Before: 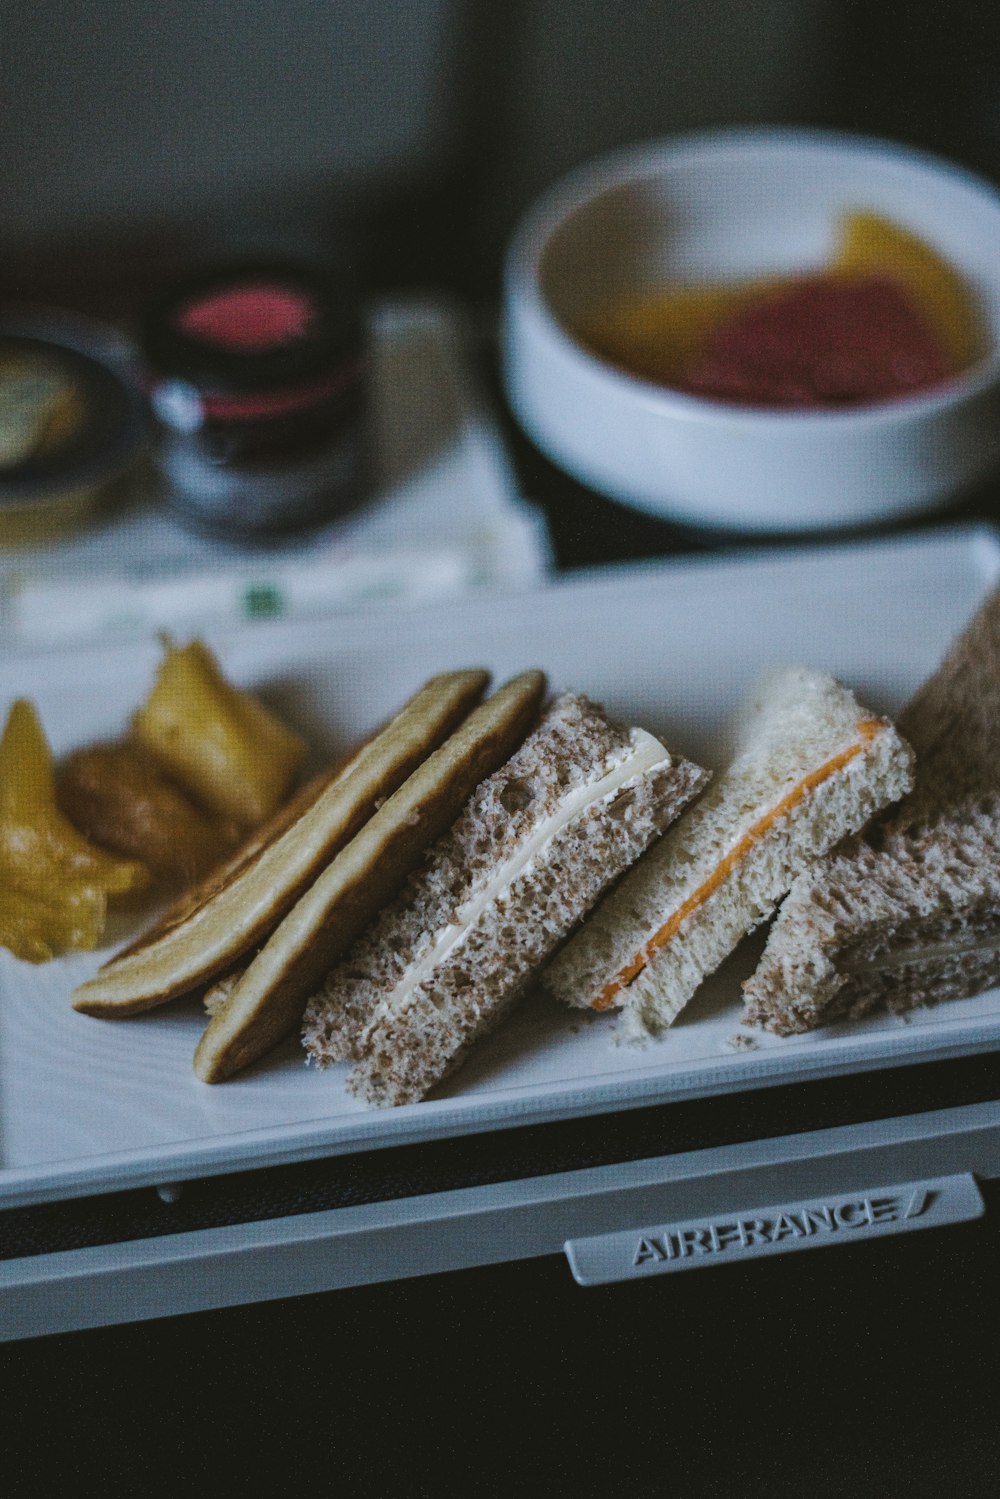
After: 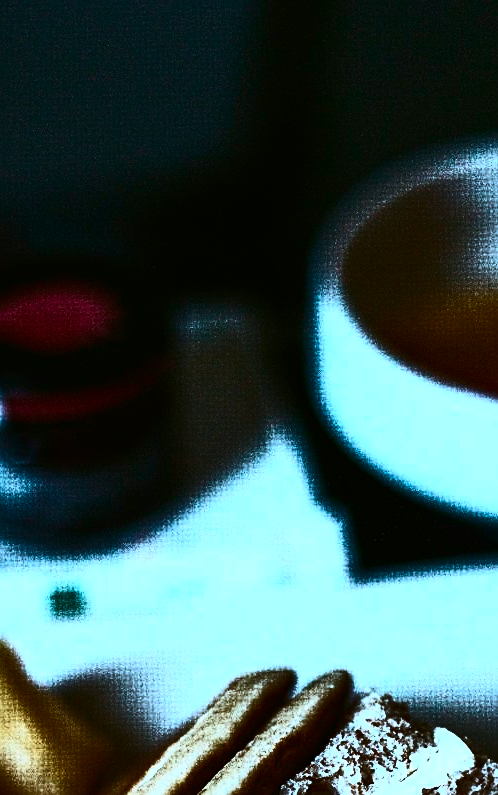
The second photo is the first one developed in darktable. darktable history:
color balance rgb: shadows lift › luminance -9.949%, shadows lift › chroma 0.718%, shadows lift › hue 111.2°, perceptual saturation grading › global saturation 0.104%, perceptual brilliance grading › highlights 14.388%, perceptual brilliance grading › mid-tones -5.56%, perceptual brilliance grading › shadows -25.983%, global vibrance 20.412%
exposure: black level correction 0.001, exposure 0.143 EV, compensate highlight preservation false
tone equalizer: on, module defaults
sharpen: on, module defaults
contrast brightness saturation: contrast 0.941, brightness 0.198
crop: left 19.633%, right 30.468%, bottom 46.901%
levels: mode automatic, levels [0, 0.435, 0.917]
color correction: highlights a* -10.69, highlights b* -19.29
